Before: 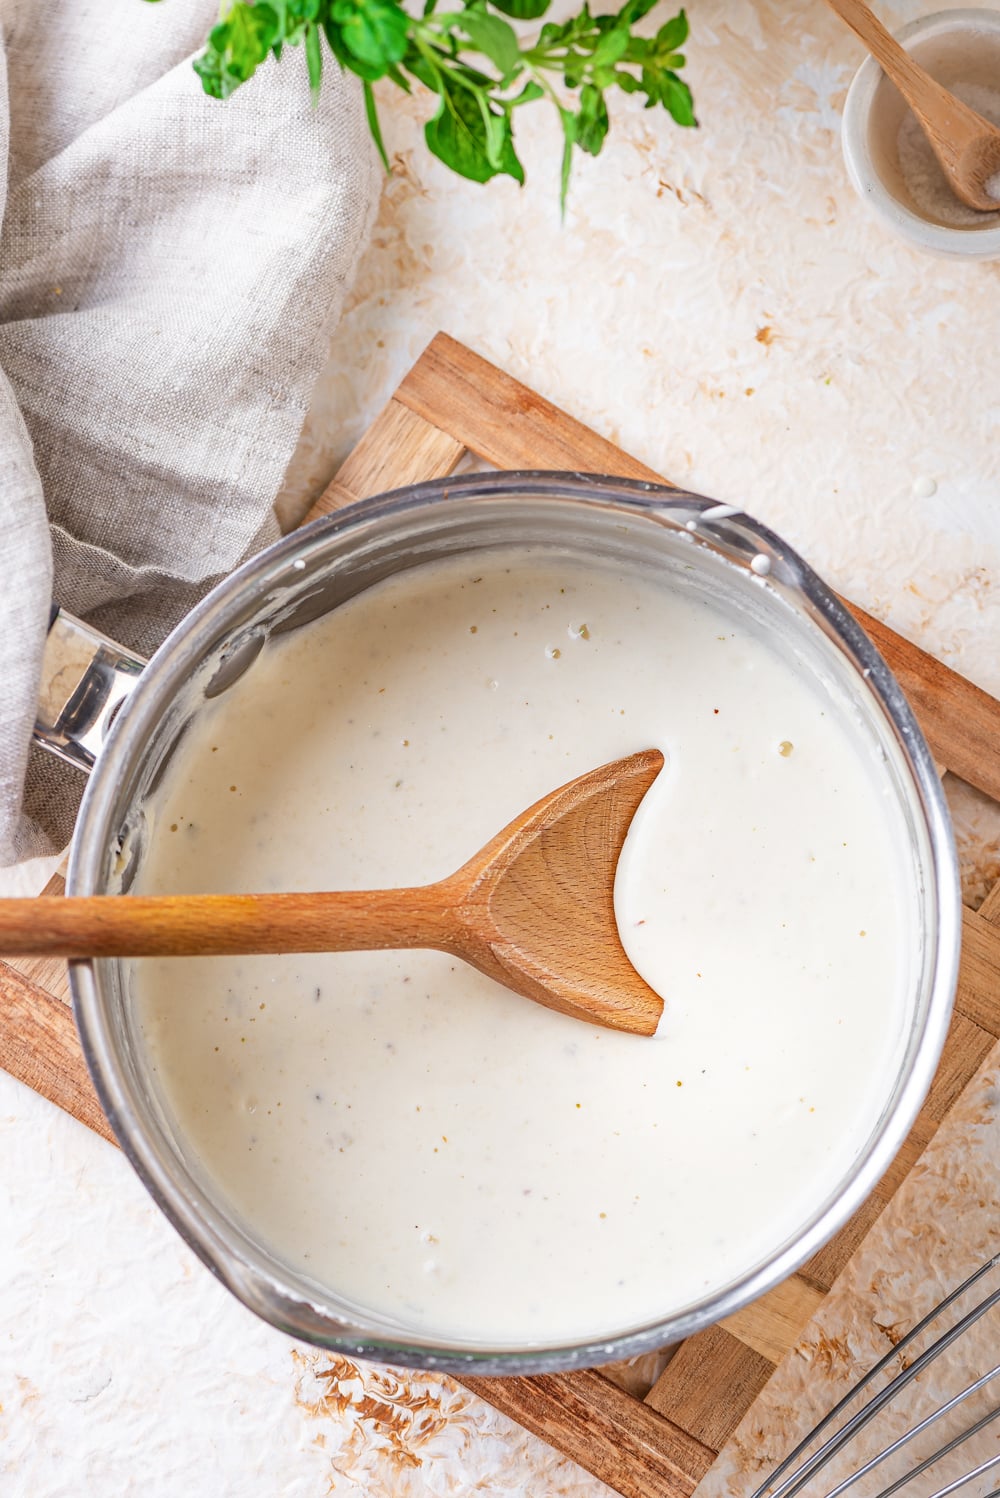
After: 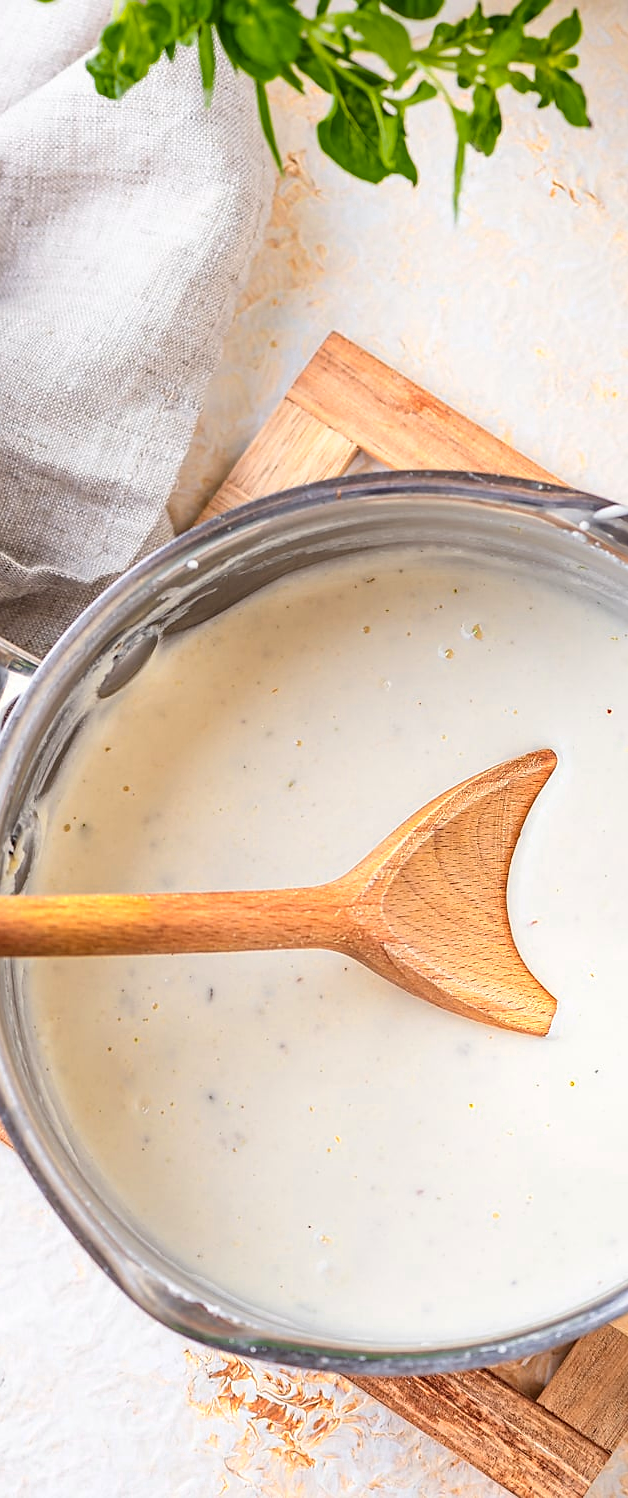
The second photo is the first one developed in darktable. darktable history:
color zones: curves: ch0 [(0.099, 0.624) (0.257, 0.596) (0.384, 0.376) (0.529, 0.492) (0.697, 0.564) (0.768, 0.532) (0.908, 0.644)]; ch1 [(0.112, 0.564) (0.254, 0.612) (0.432, 0.676) (0.592, 0.456) (0.743, 0.684) (0.888, 0.536)]; ch2 [(0.25, 0.5) (0.469, 0.36) (0.75, 0.5)]
crop: left 10.708%, right 26.426%
sharpen: radius 1.546, amount 0.376, threshold 1.249
